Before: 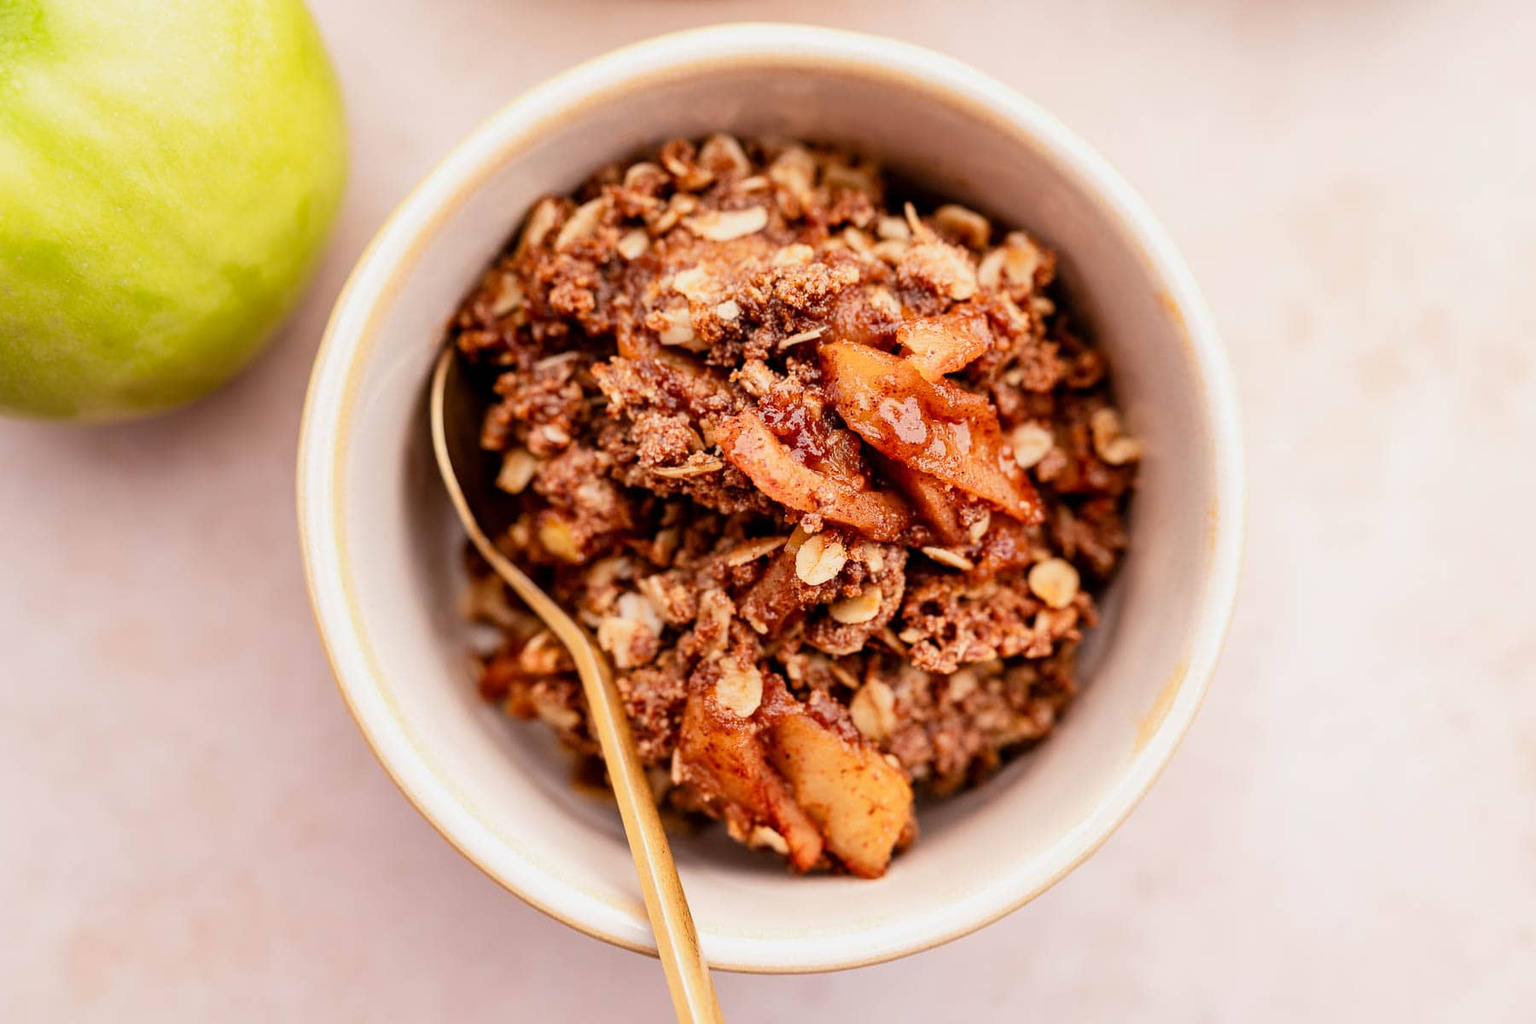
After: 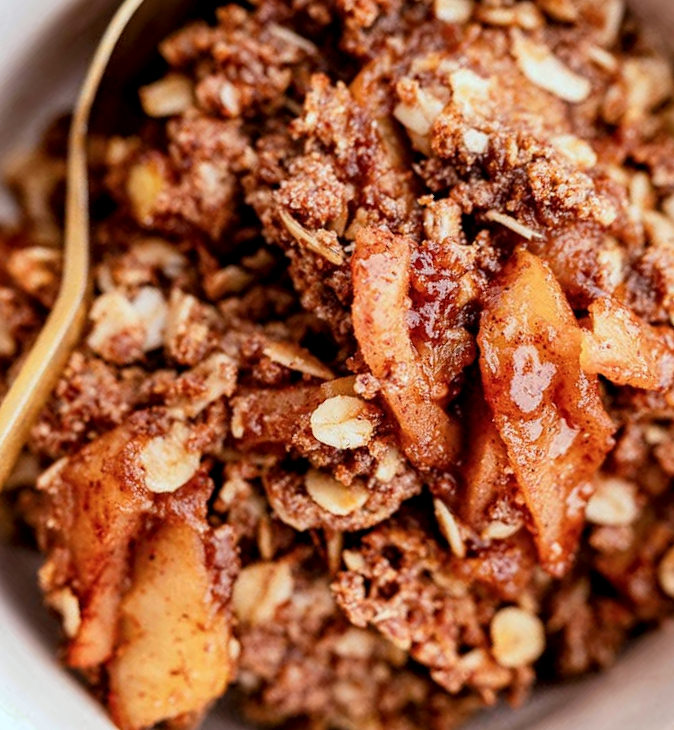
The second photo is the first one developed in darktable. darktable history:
color calibration: illuminant Planckian (black body), x 0.368, y 0.361, temperature 4277.16 K
local contrast: highlights 101%, shadows 102%, detail 131%, midtone range 0.2
crop and rotate: angle -45.48°, top 16.718%, right 0.832%, bottom 11.614%
